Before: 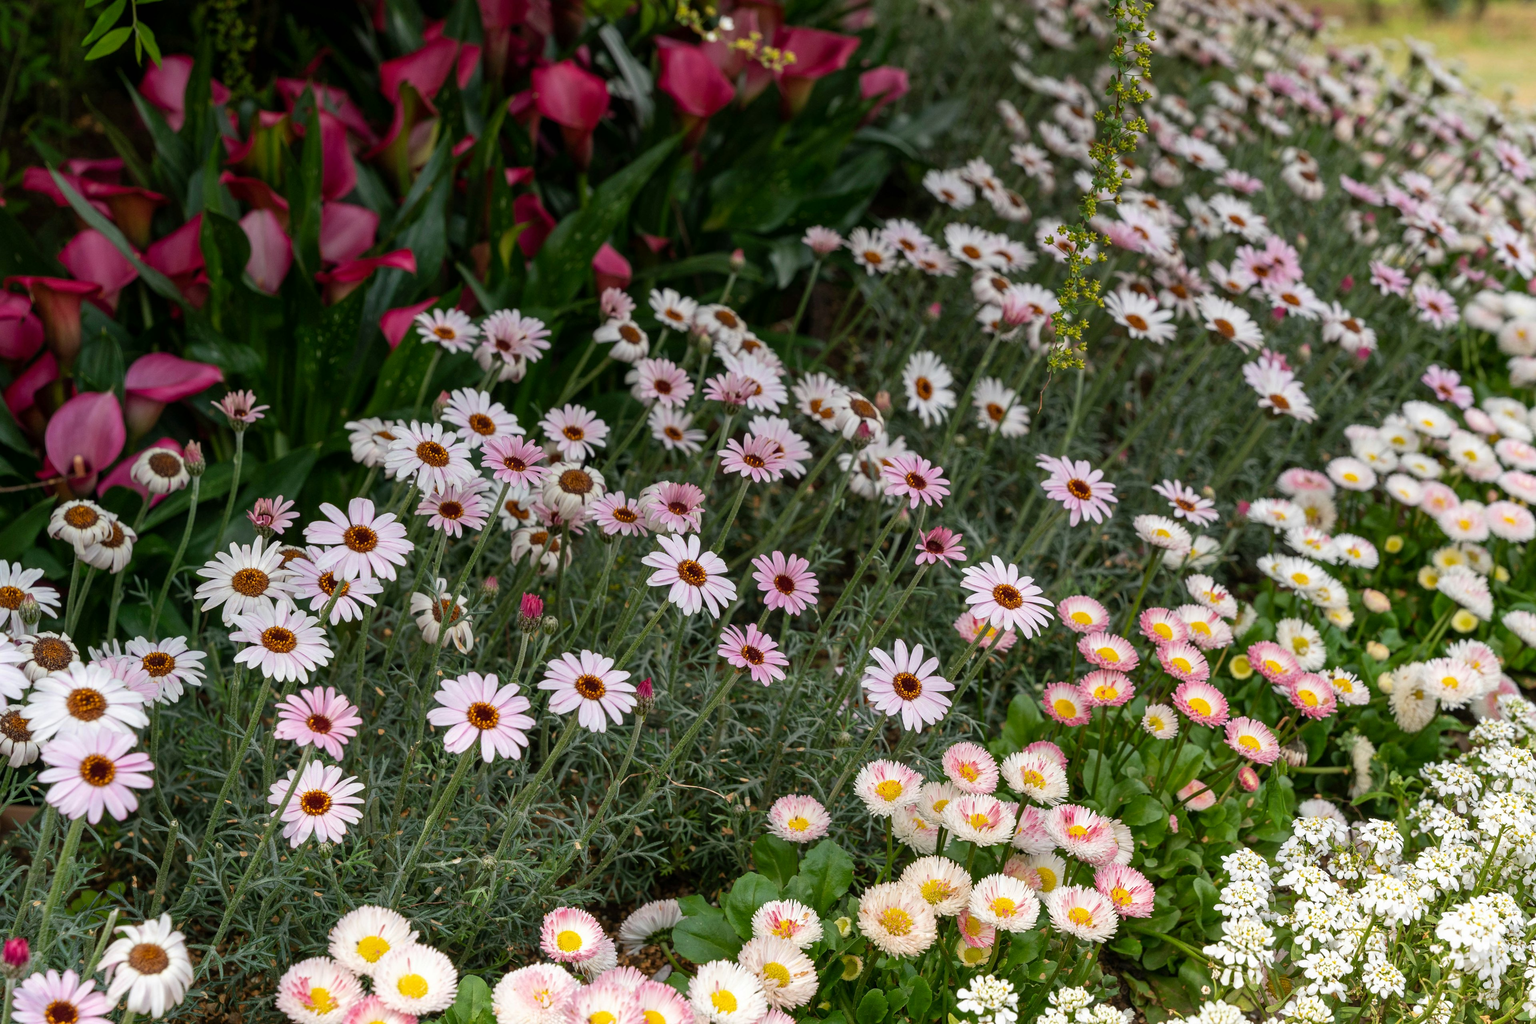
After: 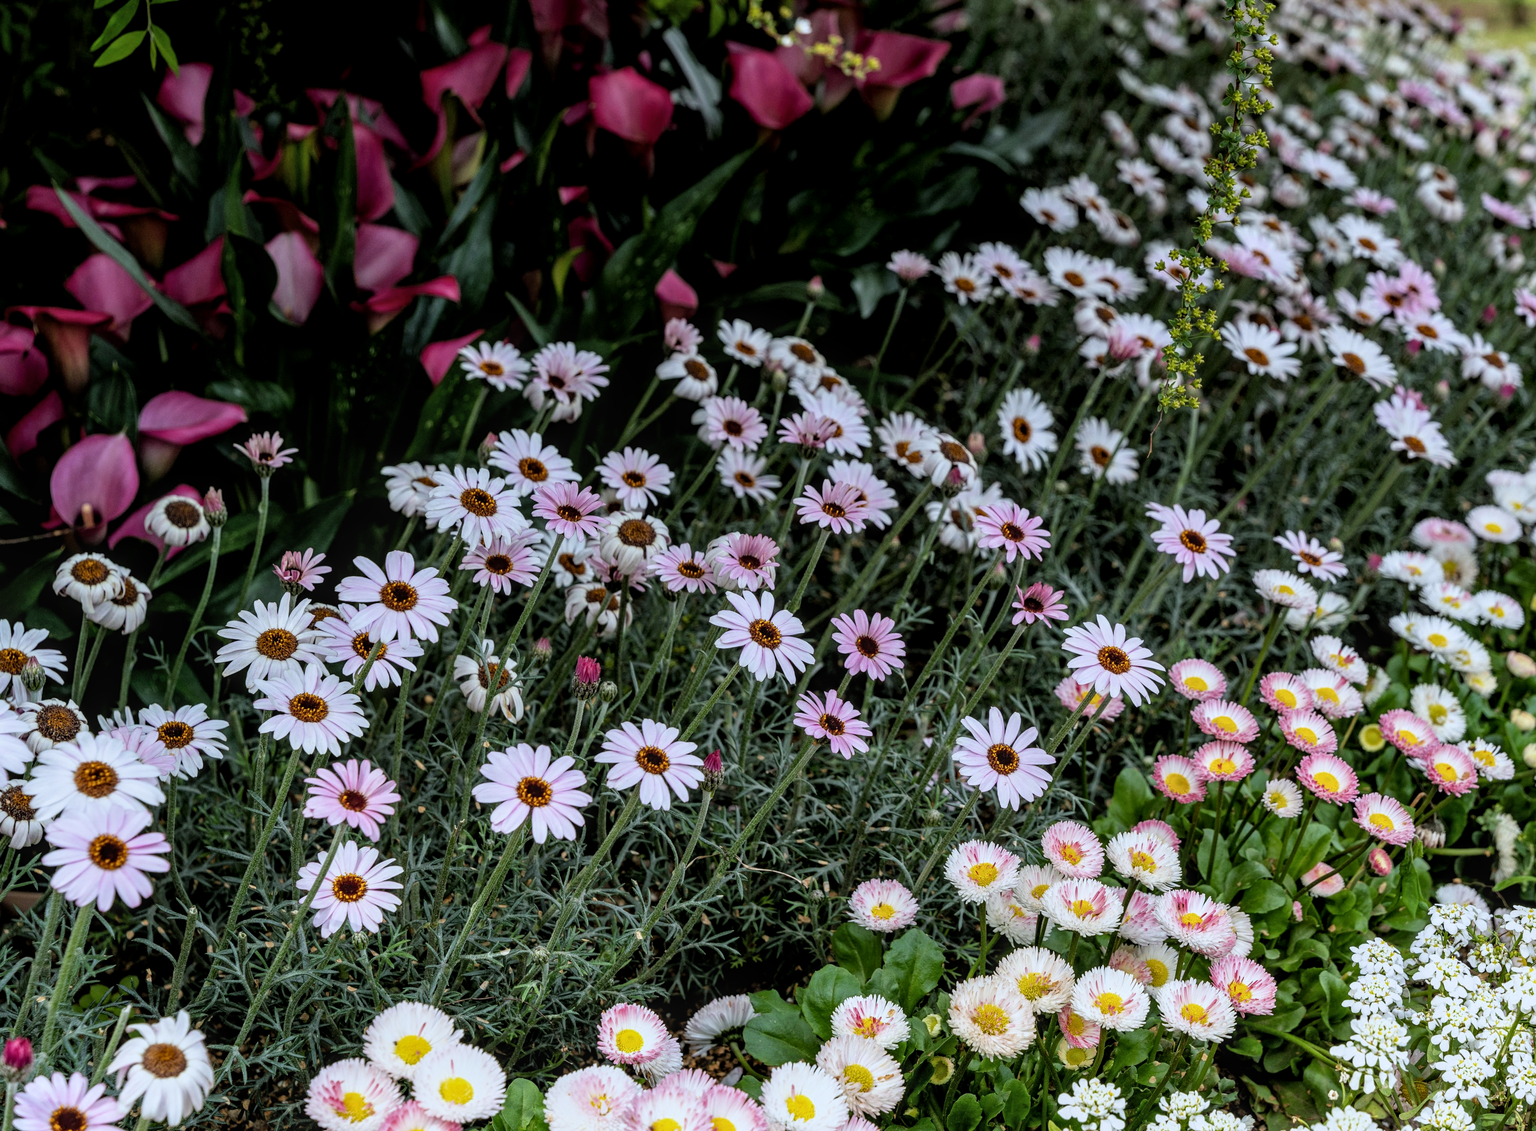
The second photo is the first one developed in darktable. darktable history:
crop: right 9.509%, bottom 0.031%
filmic rgb: black relative exposure -4.93 EV, white relative exposure 2.84 EV, hardness 3.72
local contrast: on, module defaults
white balance: red 0.924, blue 1.095
